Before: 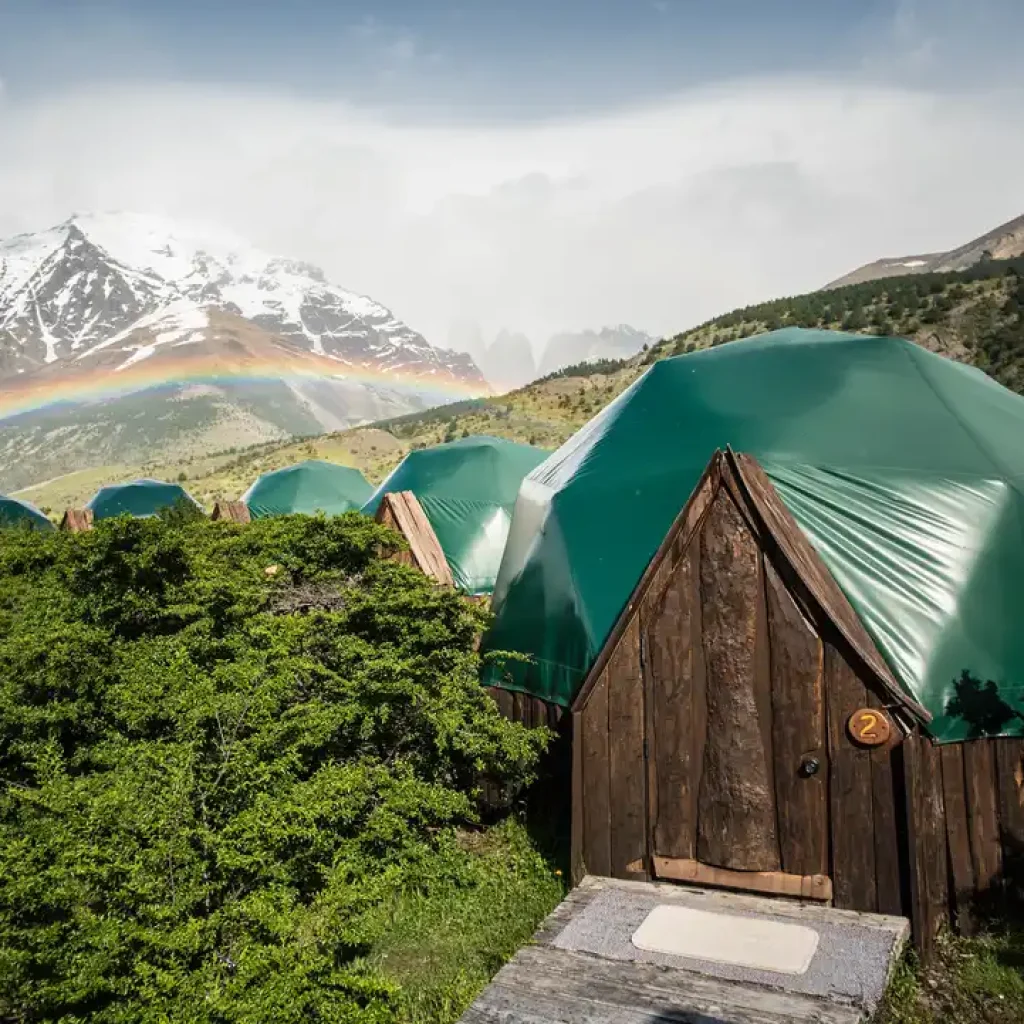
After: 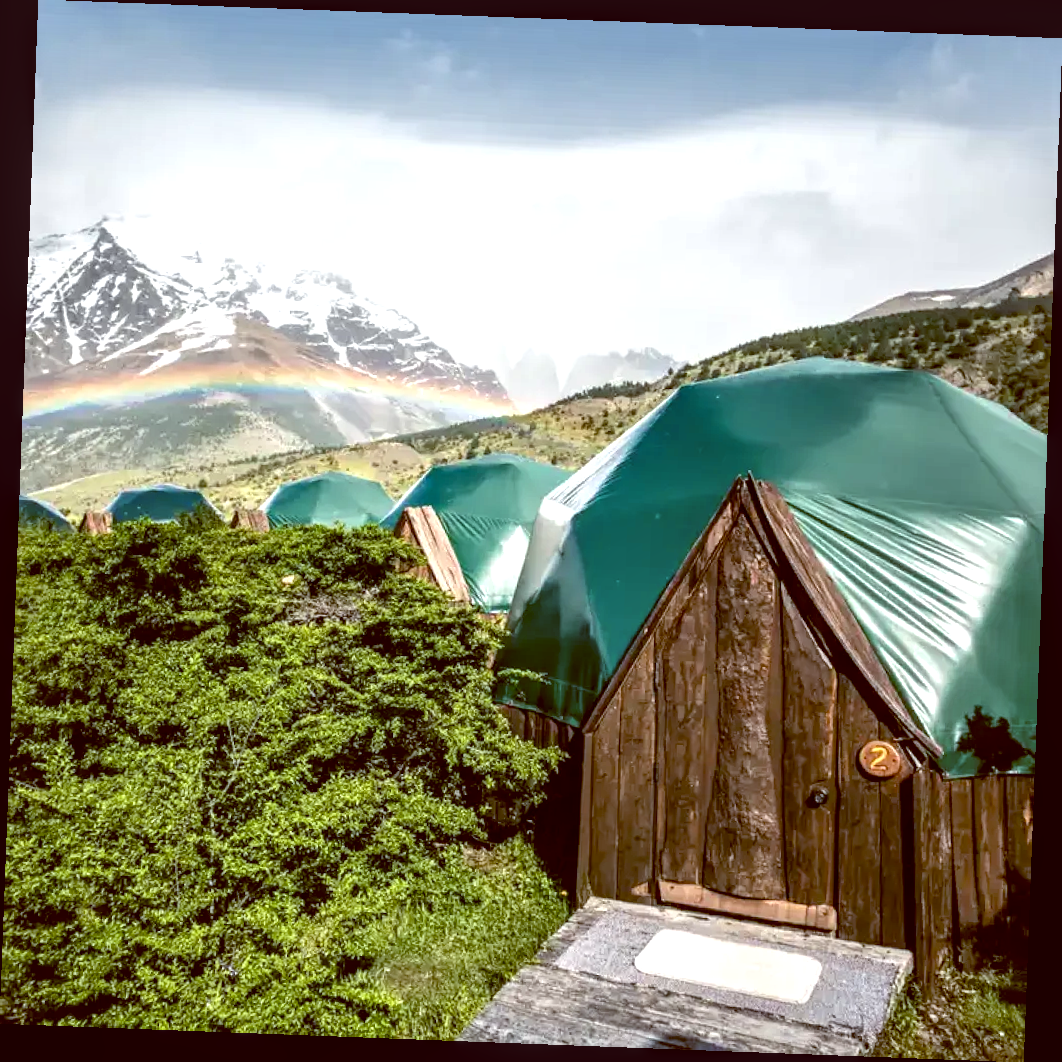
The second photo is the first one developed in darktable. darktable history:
color balance: lift [1, 1.015, 1.004, 0.985], gamma [1, 0.958, 0.971, 1.042], gain [1, 0.956, 0.977, 1.044]
exposure: black level correction 0.001, exposure 0.5 EV, compensate exposure bias true, compensate highlight preservation false
rotate and perspective: rotation 2.17°, automatic cropping off
local contrast: detail 142%
